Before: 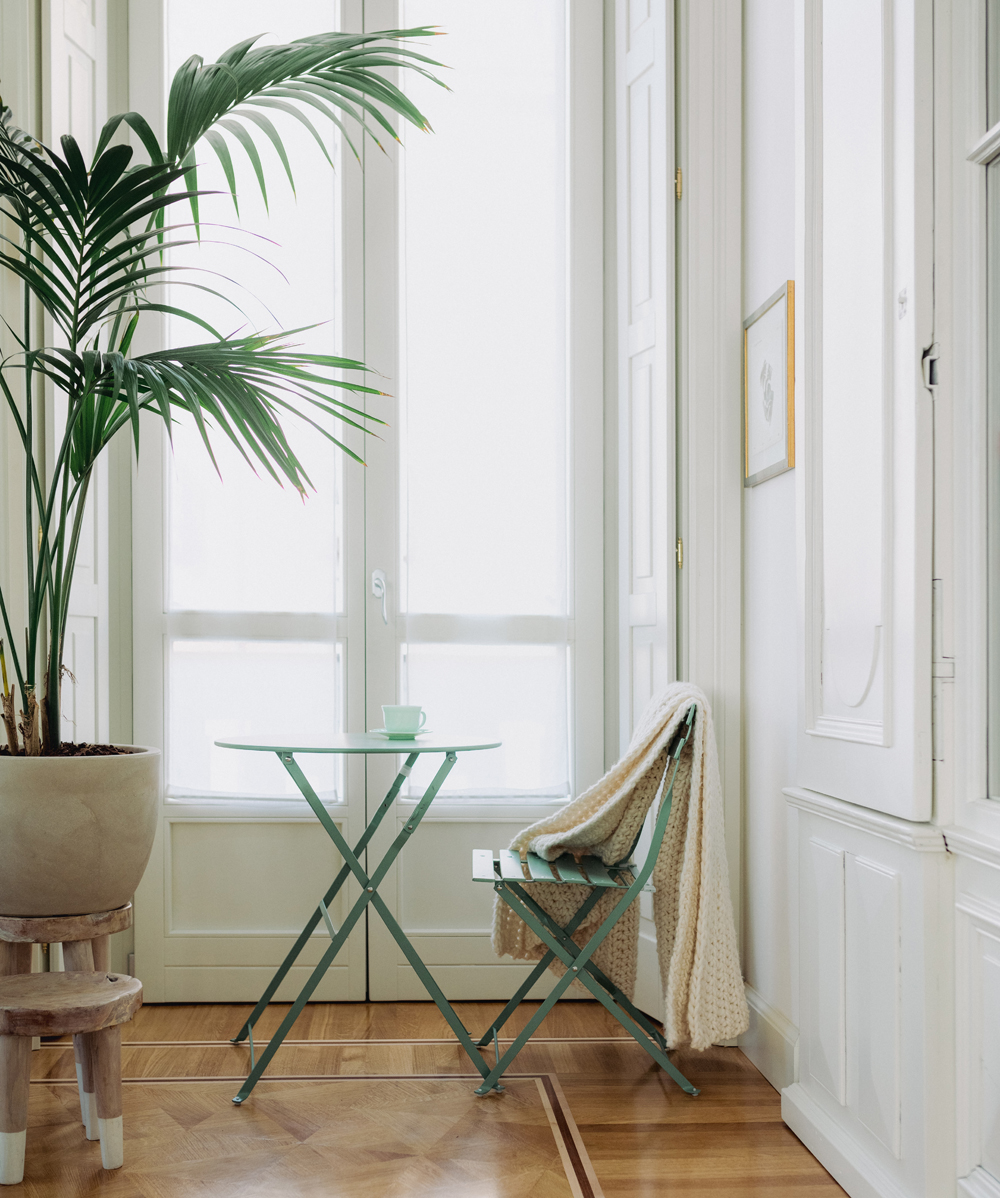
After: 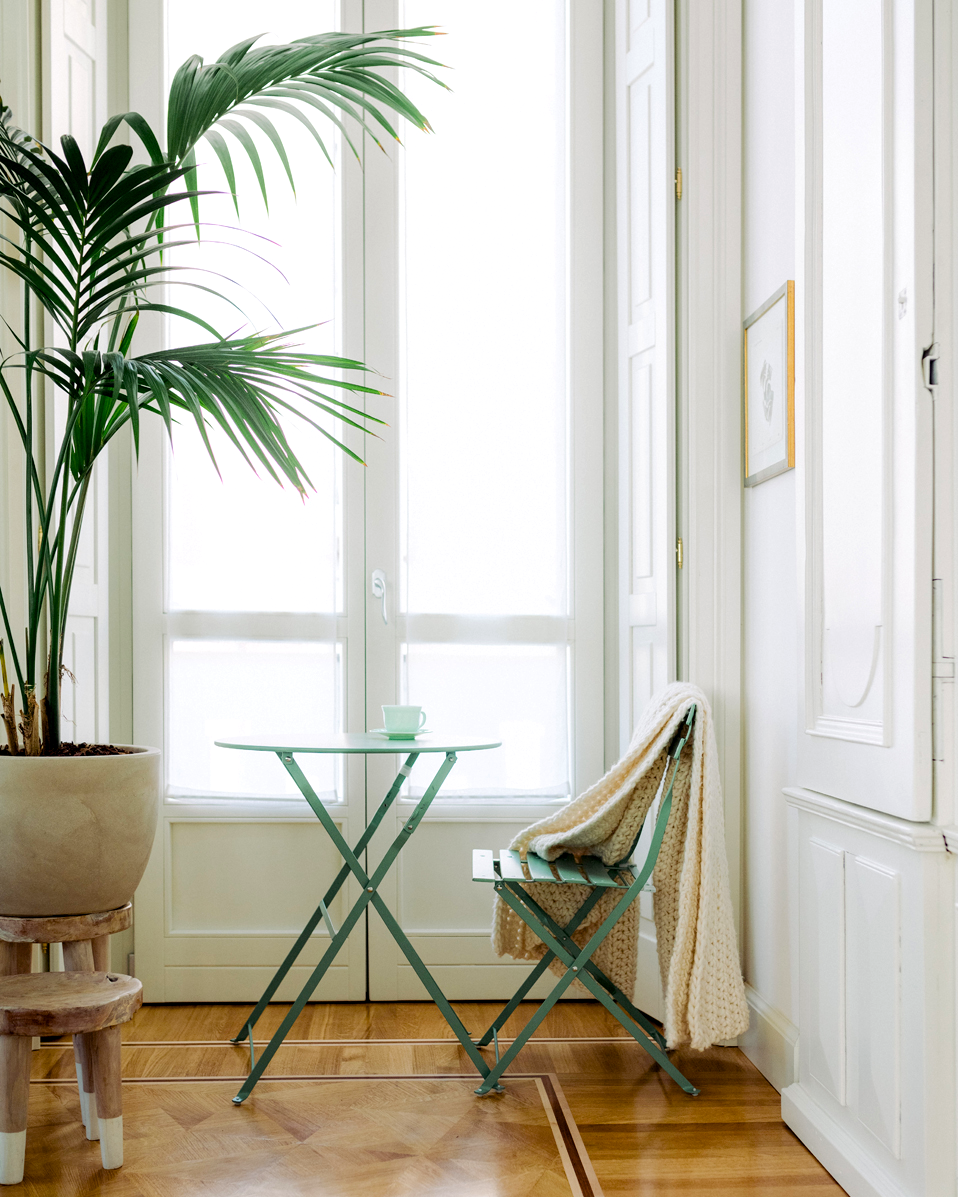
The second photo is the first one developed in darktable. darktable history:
crop: right 4.126%, bottom 0.031%
color balance rgb: global offset › luminance -0.51%, perceptual saturation grading › global saturation 27.53%, perceptual saturation grading › highlights -25%, perceptual saturation grading › shadows 25%, perceptual brilliance grading › highlights 6.62%, perceptual brilliance grading › mid-tones 17.07%, perceptual brilliance grading › shadows -5.23%
